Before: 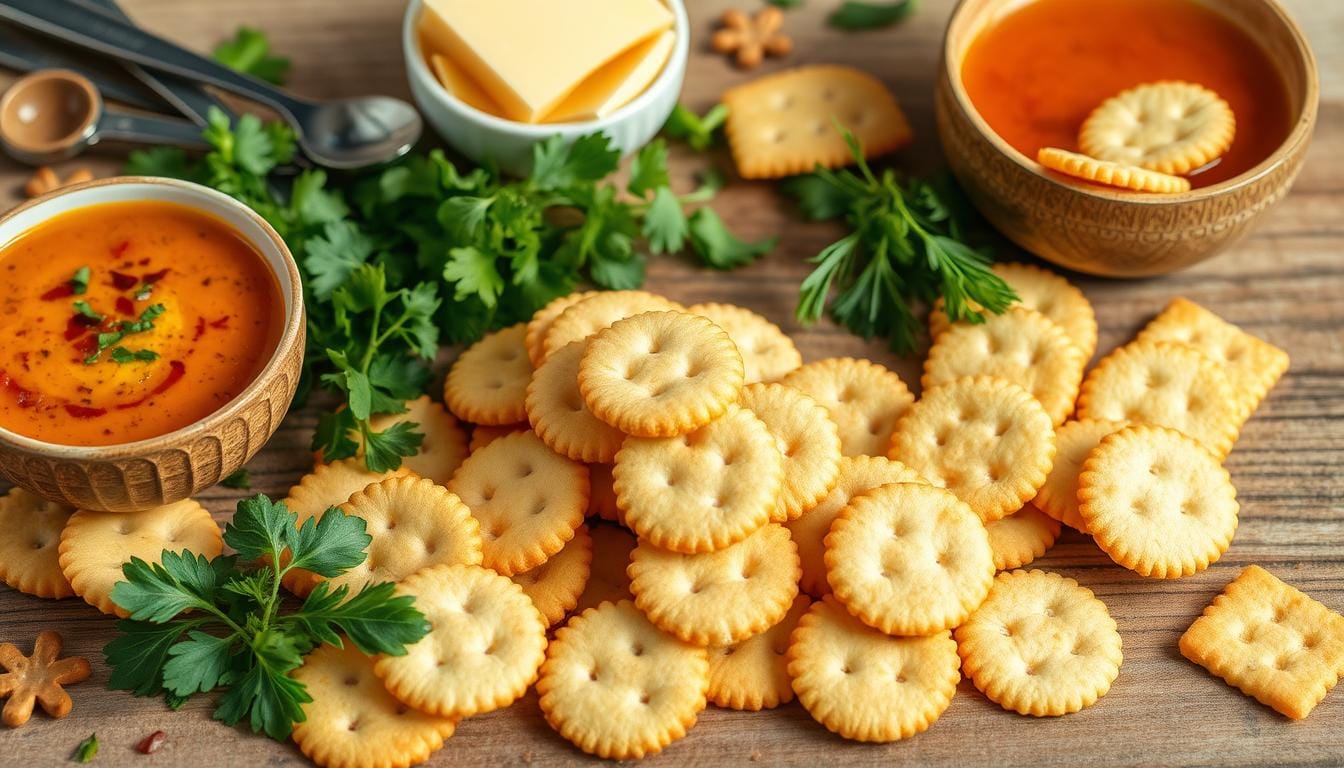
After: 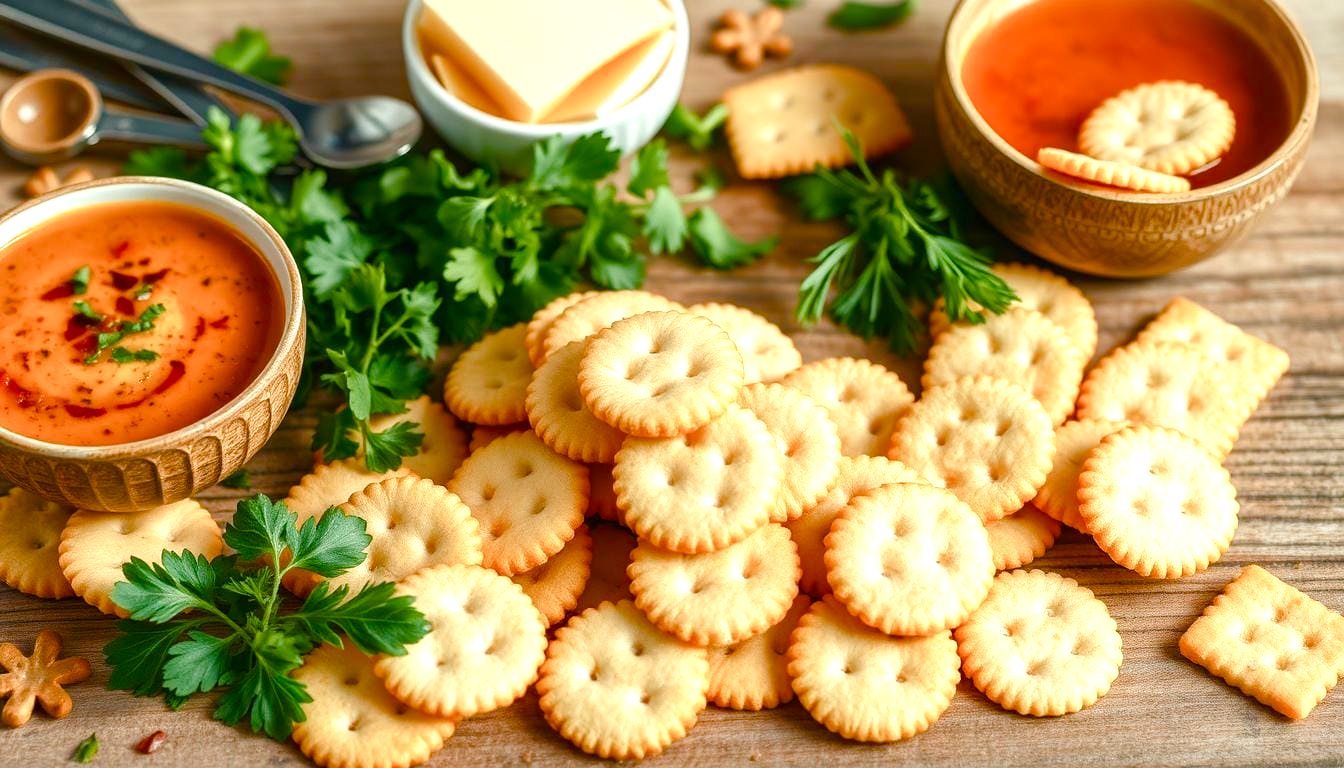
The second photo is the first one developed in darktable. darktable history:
exposure: black level correction 0, exposure 0.499 EV, compensate highlight preservation false
color balance rgb: perceptual saturation grading › global saturation 24.779%, perceptual saturation grading › highlights -51.144%, perceptual saturation grading › mid-tones 19.847%, perceptual saturation grading › shadows 62.162%
vignetting: fall-off start 116.21%, fall-off radius 59.41%, saturation 0.379
